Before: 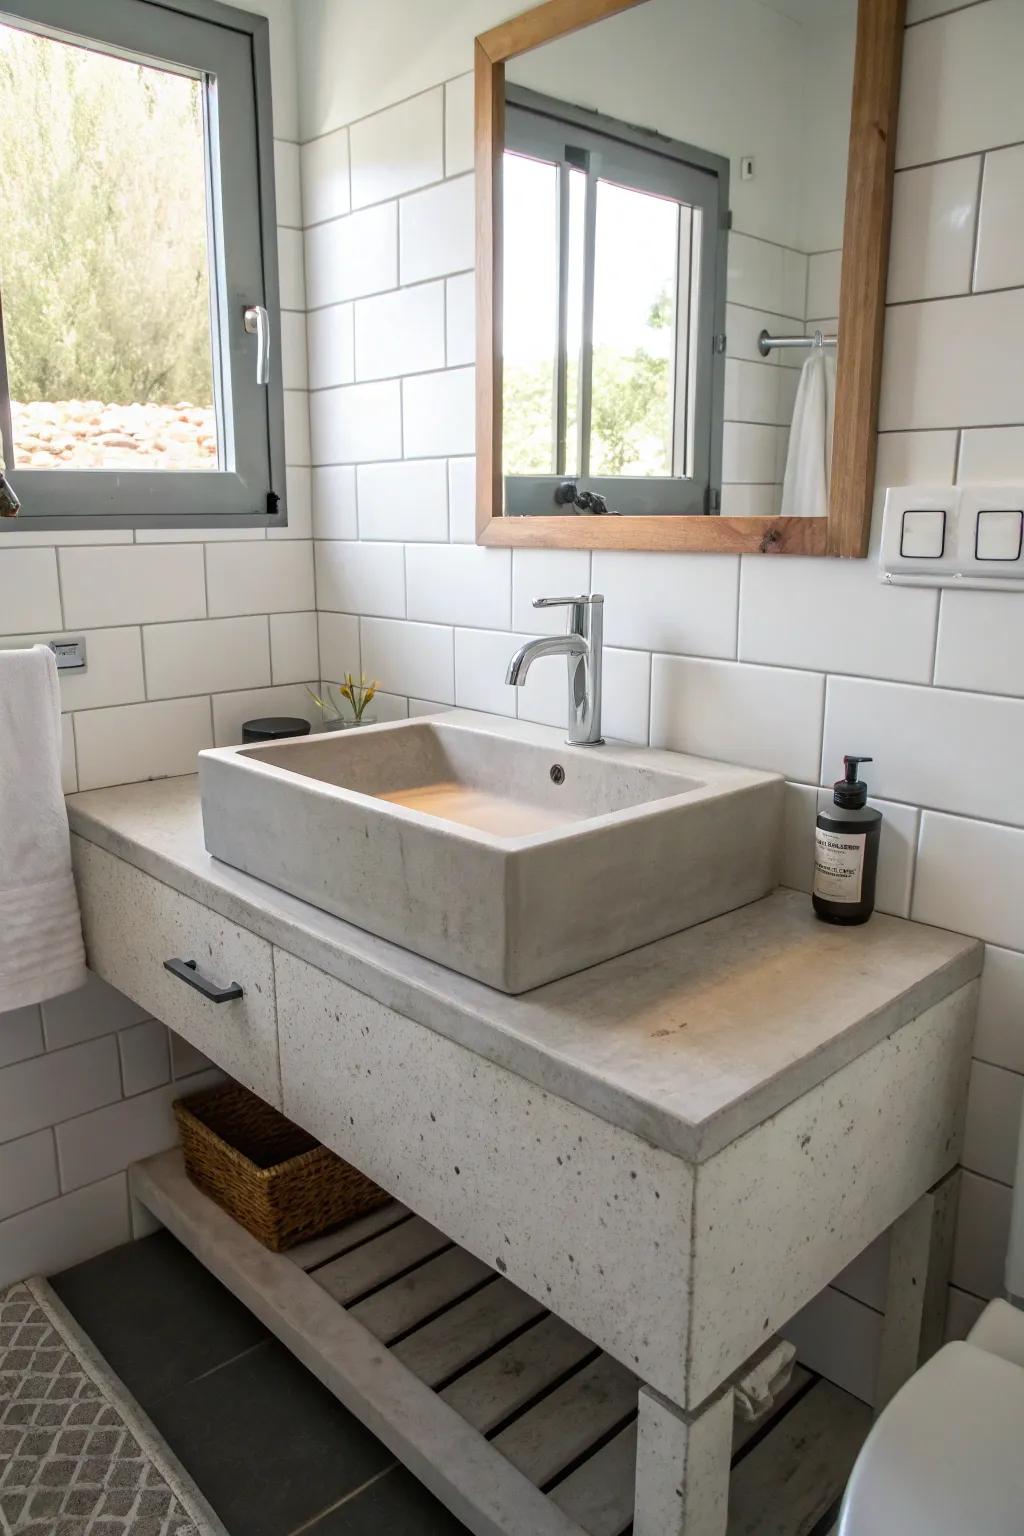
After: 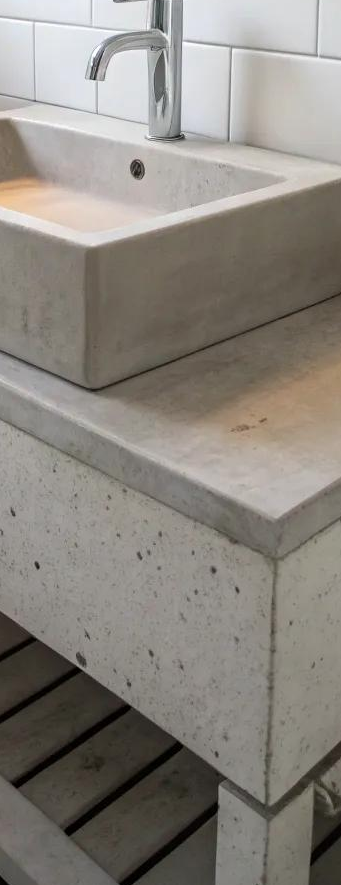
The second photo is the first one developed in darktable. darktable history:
crop: left 41.04%, top 39.442%, right 25.605%, bottom 2.912%
contrast brightness saturation: saturation -0.054
